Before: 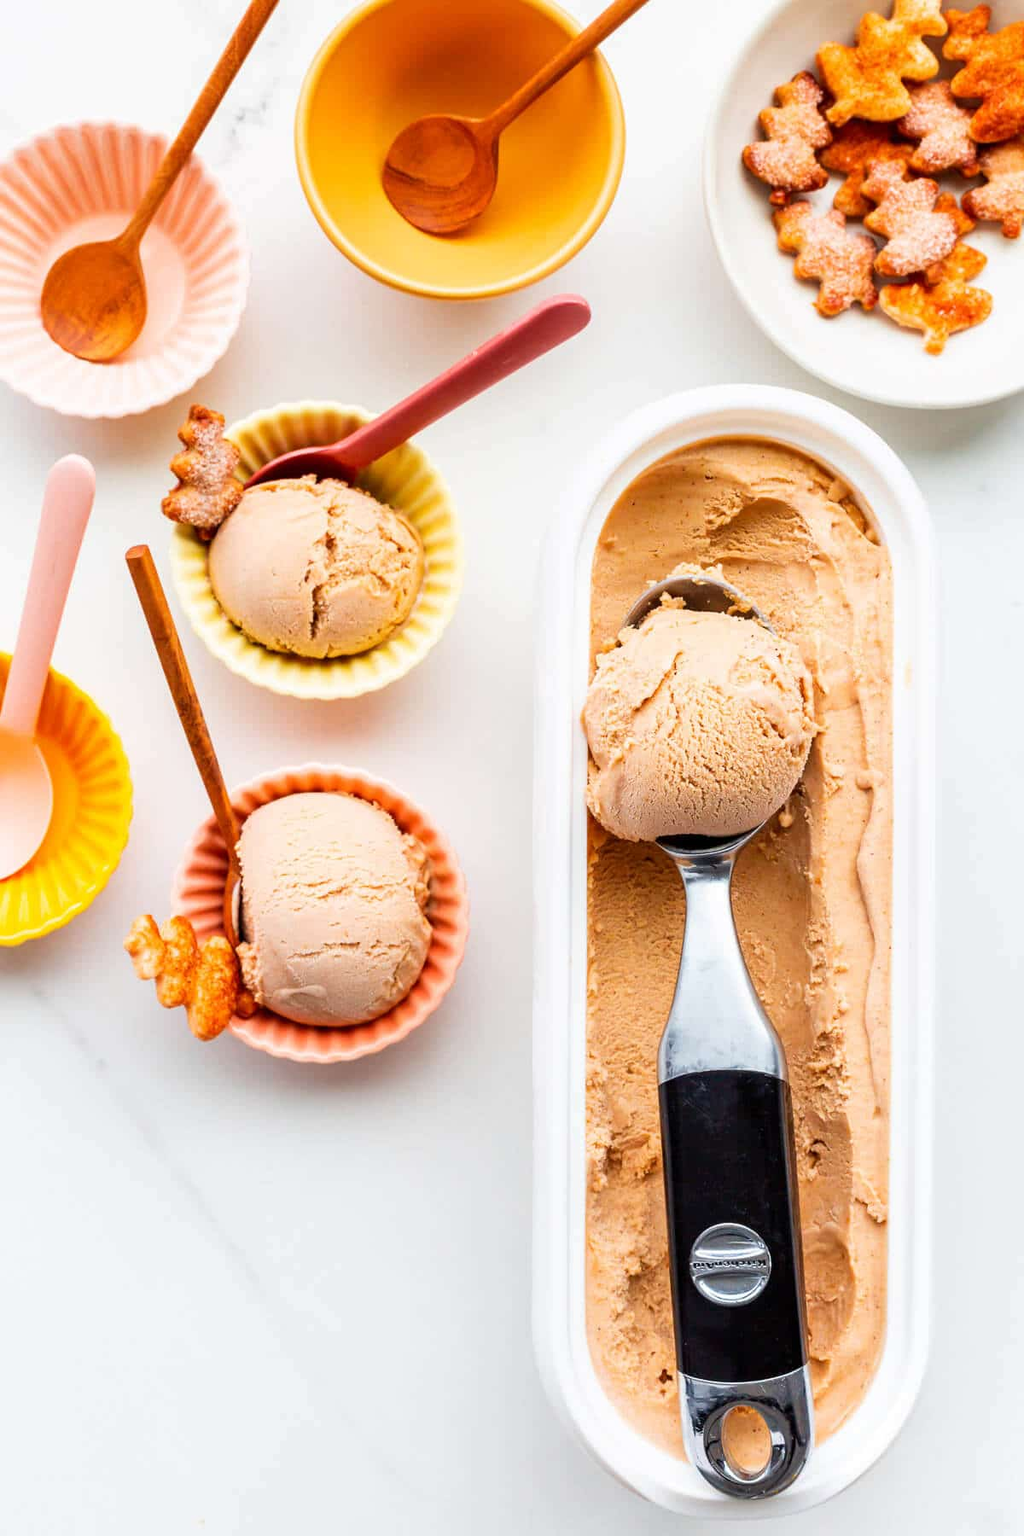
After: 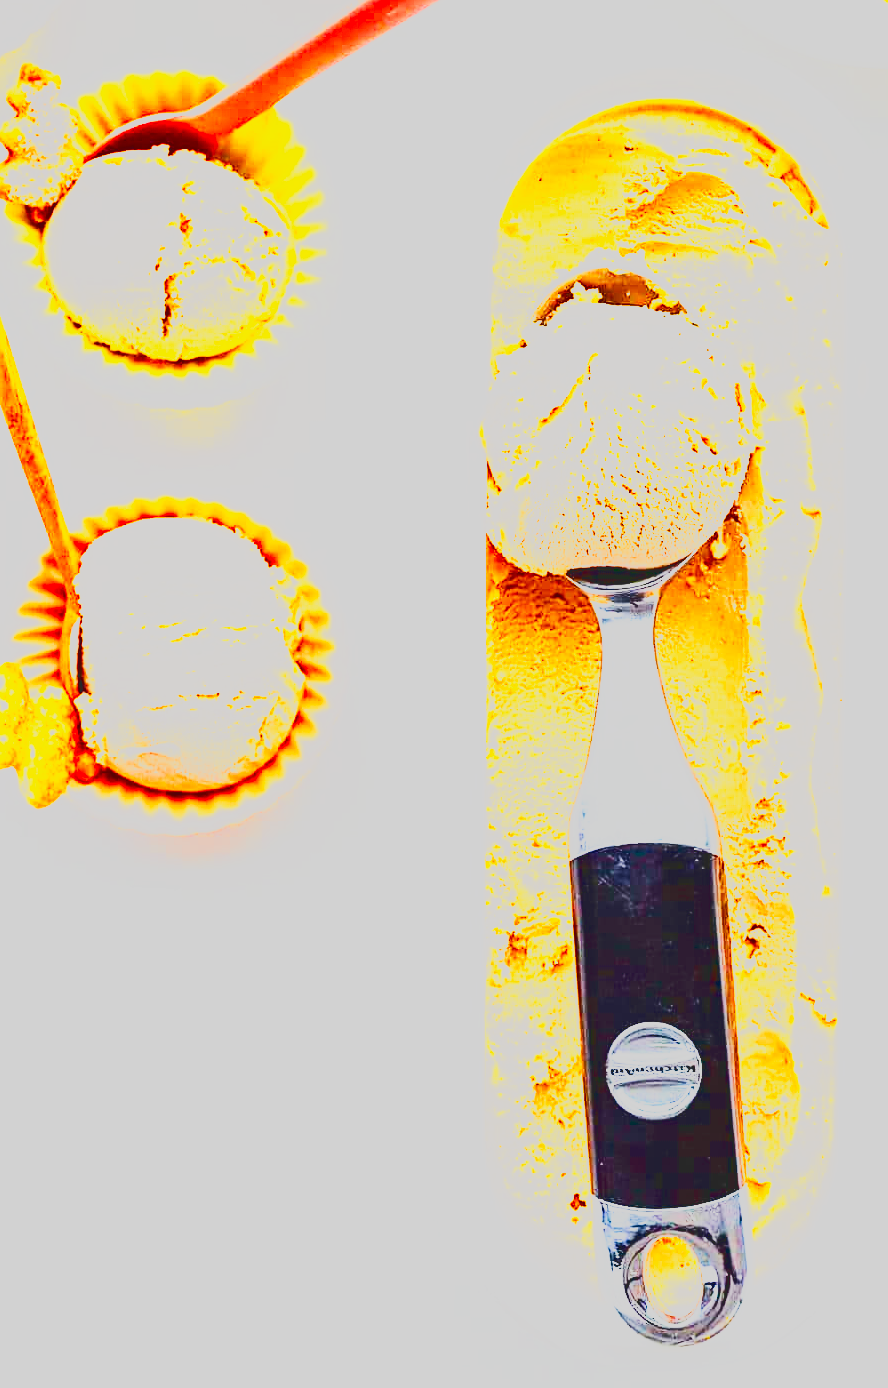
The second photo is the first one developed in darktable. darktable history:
exposure: black level correction 0, exposure 1.1 EV, compensate exposure bias true, compensate highlight preservation false
base curve: curves: ch0 [(0, 0) (0.007, 0.004) (0.027, 0.03) (0.046, 0.07) (0.207, 0.54) (0.442, 0.872) (0.673, 0.972) (1, 1)], preserve colors none
sharpen: on, module defaults
crop: left 16.871%, top 22.857%, right 9.116%
color balance rgb: perceptual saturation grading › global saturation 20%, global vibrance 20%
tone curve: curves: ch0 [(0, 0.148) (0.191, 0.225) (0.712, 0.695) (0.864, 0.797) (1, 0.839)]
bloom: size 3%, threshold 100%, strength 0%
rotate and perspective: crop left 0, crop top 0
